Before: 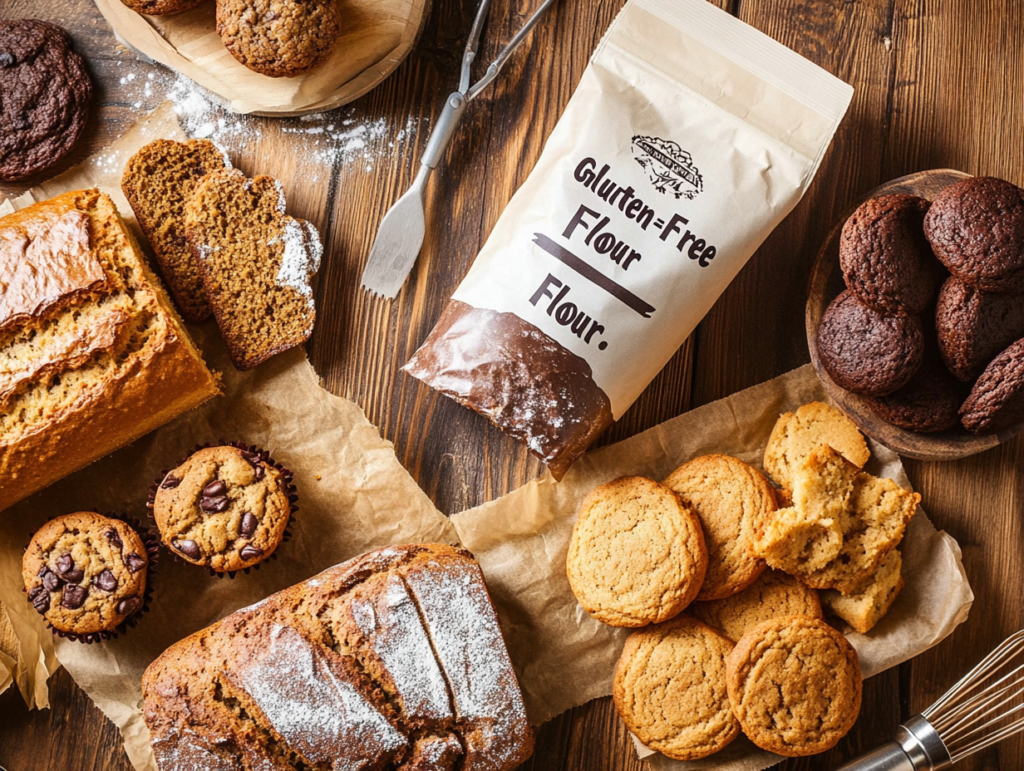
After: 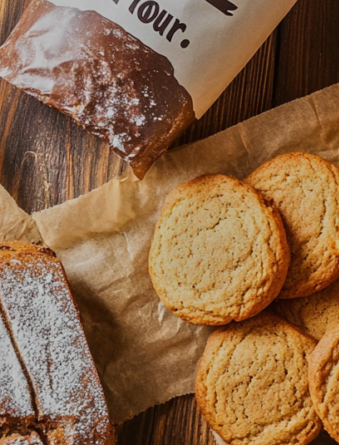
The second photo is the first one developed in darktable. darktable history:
tone equalizer: -8 EV -0.002 EV, -7 EV 0.005 EV, -6 EV -0.008 EV, -5 EV 0.007 EV, -4 EV -0.042 EV, -3 EV -0.233 EV, -2 EV -0.662 EV, -1 EV -0.983 EV, +0 EV -0.969 EV, smoothing diameter 2%, edges refinement/feathering 20, mask exposure compensation -1.57 EV, filter diffusion 5
crop: left 40.878%, top 39.176%, right 25.993%, bottom 3.081%
